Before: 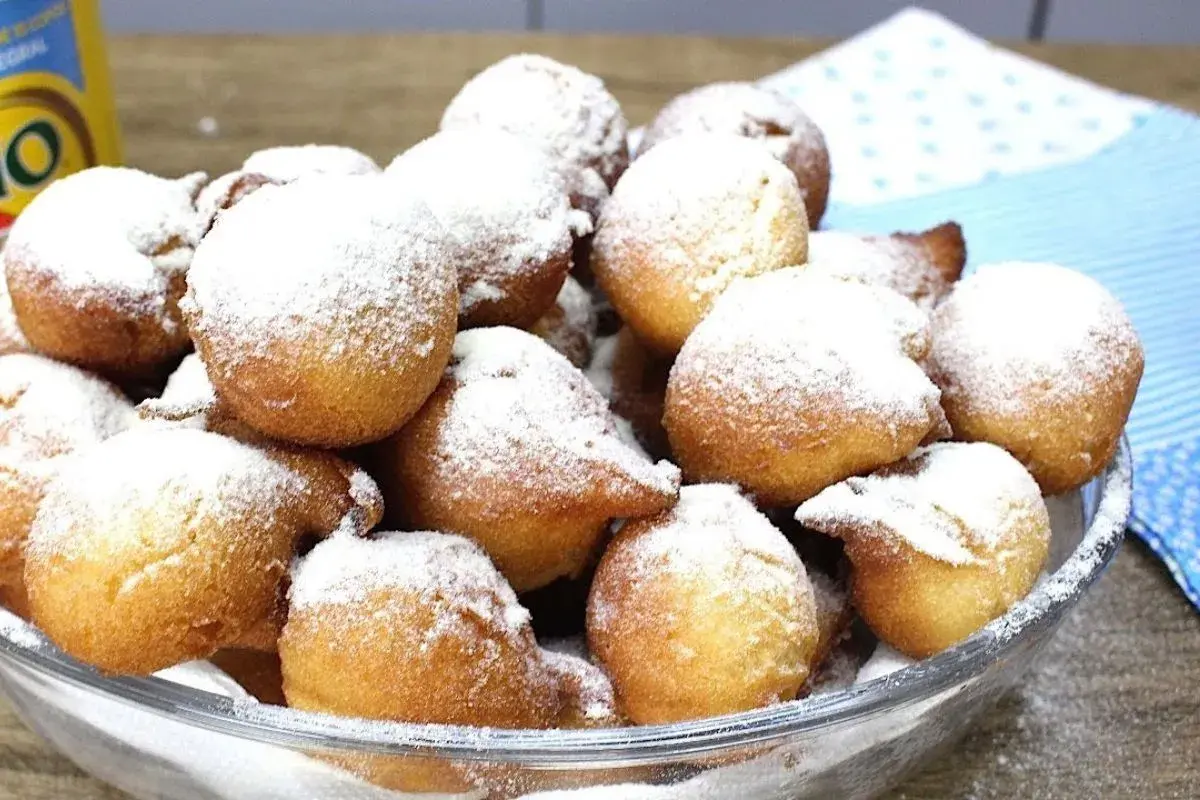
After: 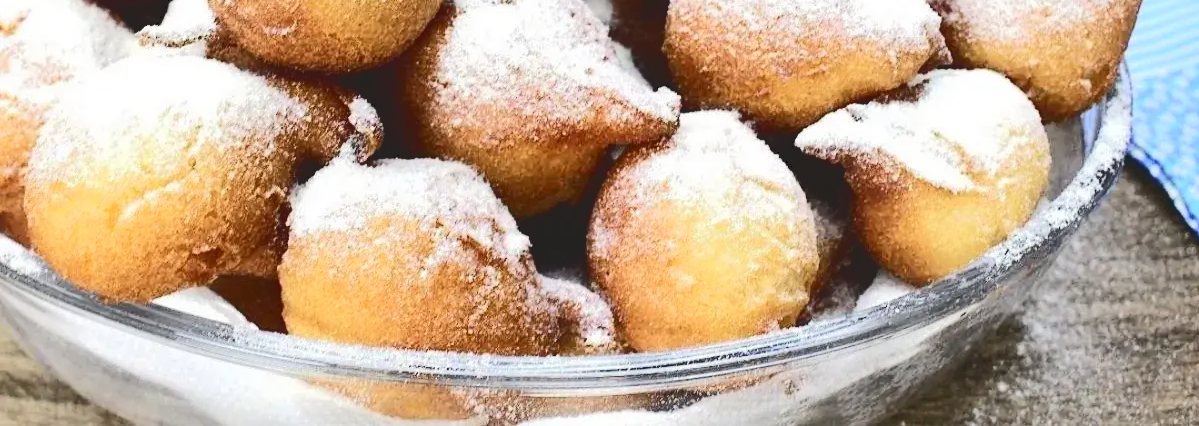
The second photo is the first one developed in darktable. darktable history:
tone curve: curves: ch0 [(0, 0) (0.003, 0.13) (0.011, 0.13) (0.025, 0.134) (0.044, 0.136) (0.069, 0.139) (0.1, 0.144) (0.136, 0.151) (0.177, 0.171) (0.224, 0.2) (0.277, 0.247) (0.335, 0.318) (0.399, 0.412) (0.468, 0.536) (0.543, 0.659) (0.623, 0.746) (0.709, 0.812) (0.801, 0.871) (0.898, 0.915) (1, 1)], color space Lab, independent channels, preserve colors none
crop and rotate: top 46.749%, right 0.012%
